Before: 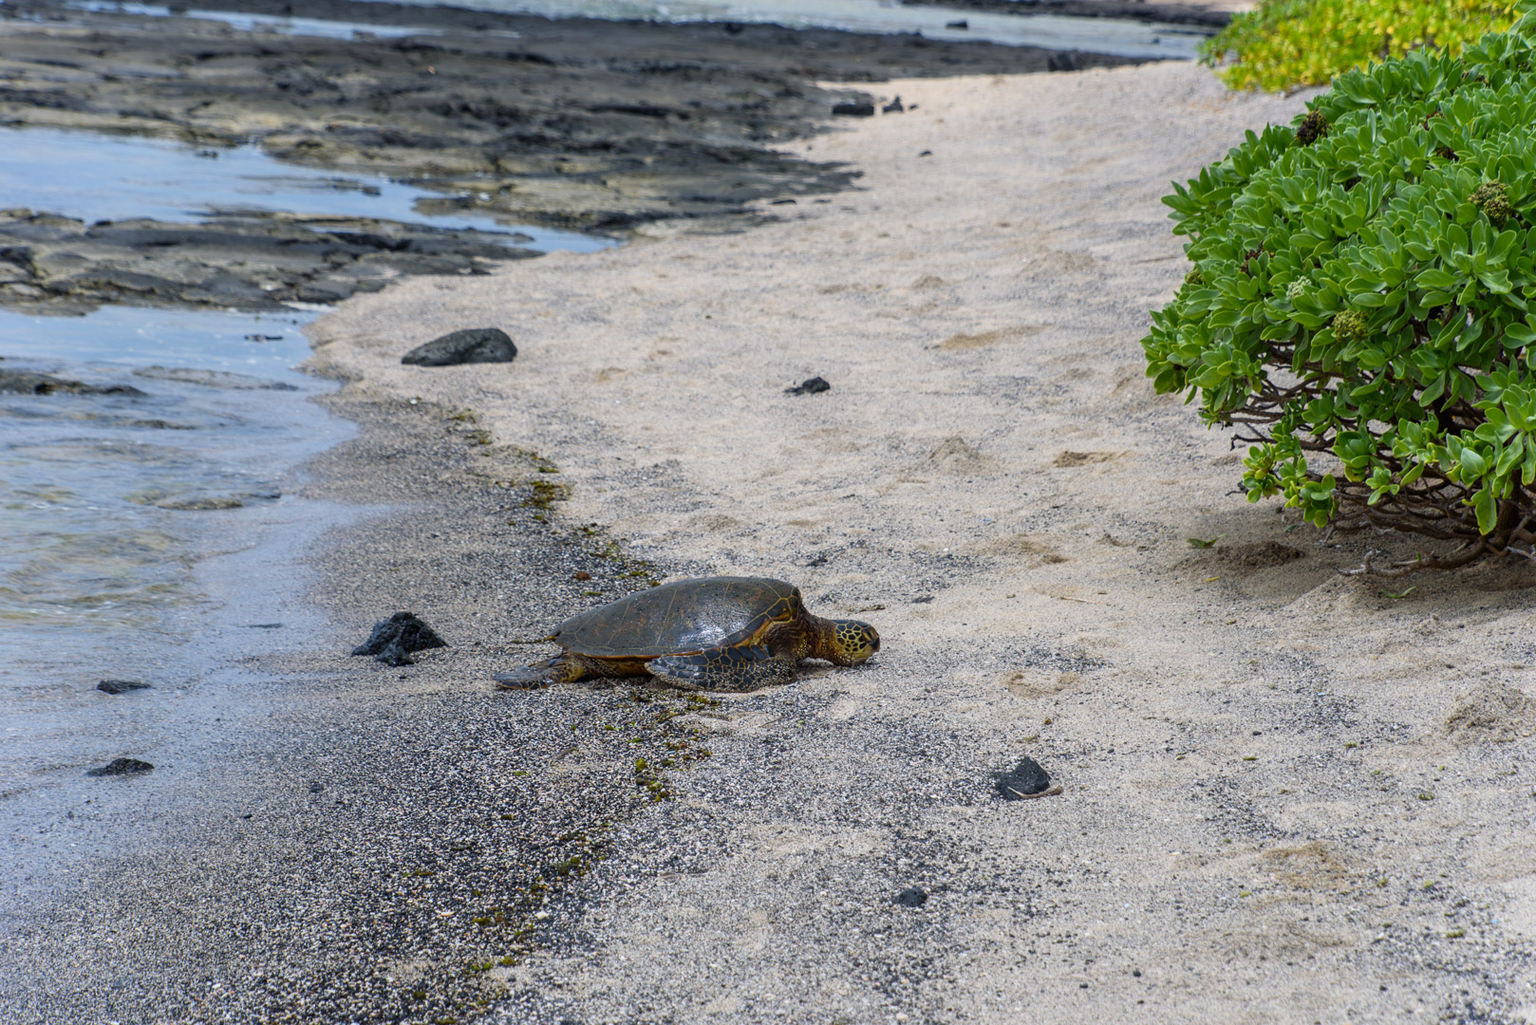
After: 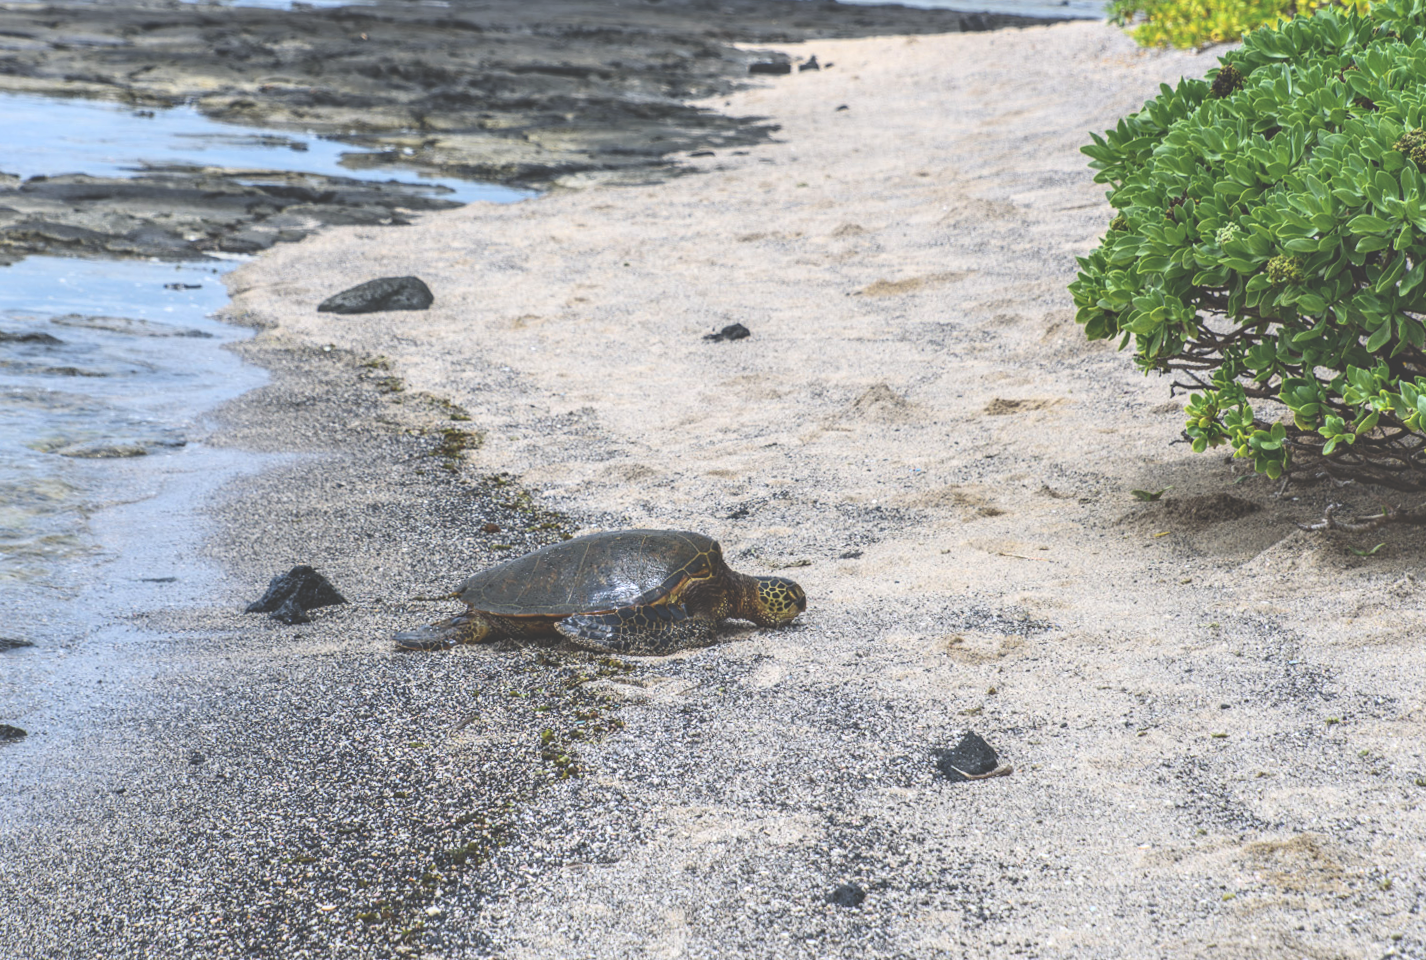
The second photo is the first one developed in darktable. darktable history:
crop: left 9.929%, top 3.475%, right 9.188%, bottom 9.529%
rotate and perspective: rotation 0.128°, lens shift (vertical) -0.181, lens shift (horizontal) -0.044, shear 0.001, automatic cropping off
exposure: black level correction -0.087, compensate highlight preservation false
color balance: output saturation 120%
tone equalizer: on, module defaults
local contrast: detail 130%
contrast brightness saturation: contrast 0.22
